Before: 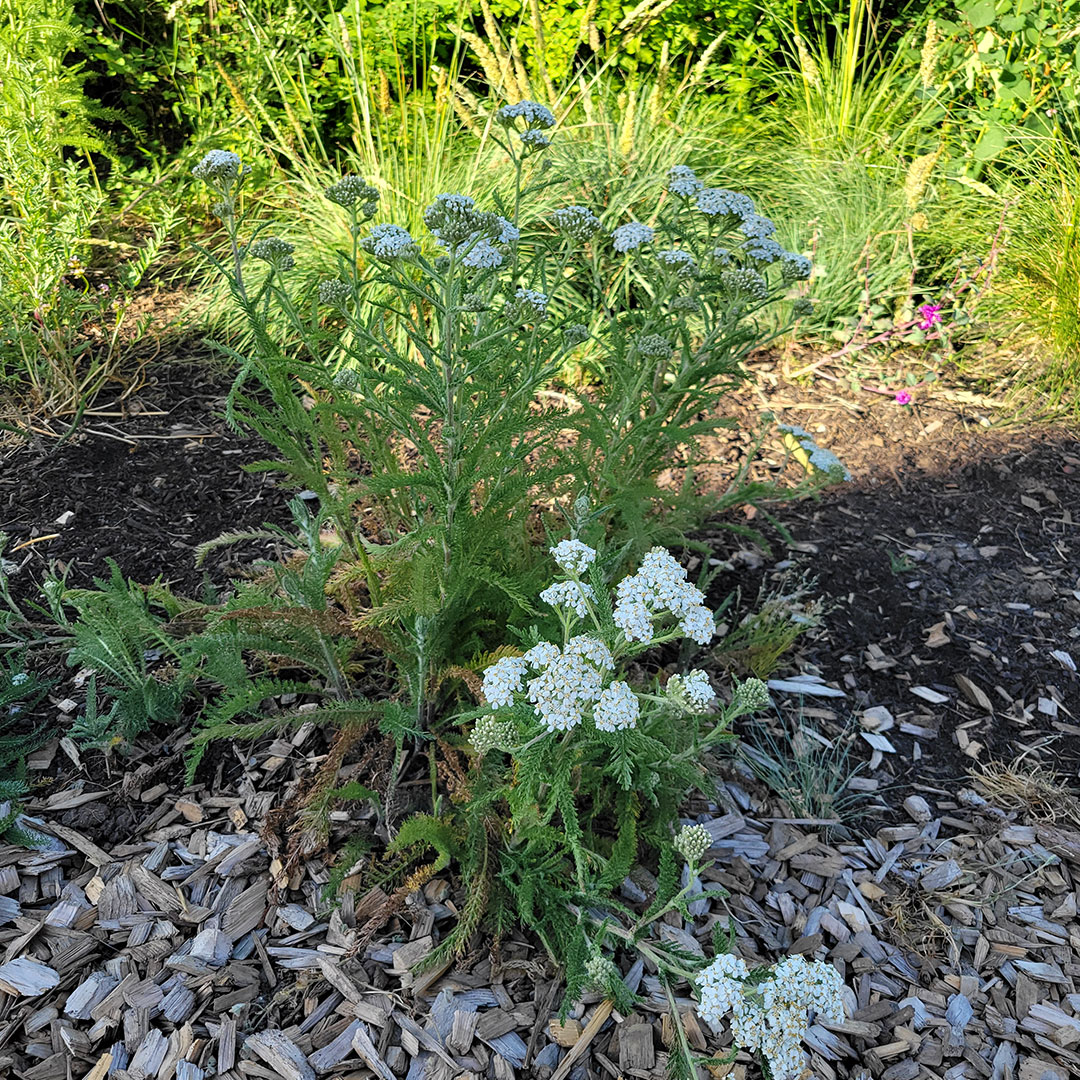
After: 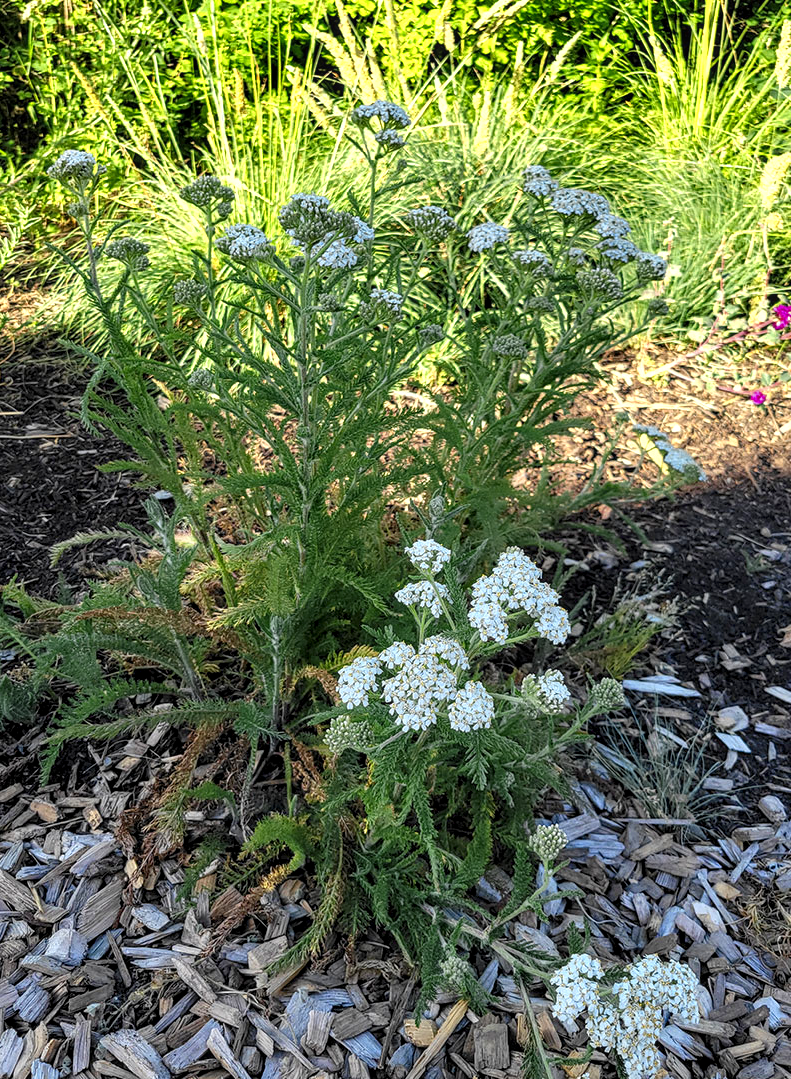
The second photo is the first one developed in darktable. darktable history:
crop: left 13.454%, right 13.263%
color zones: curves: ch0 [(0.004, 0.305) (0.261, 0.623) (0.389, 0.399) (0.708, 0.571) (0.947, 0.34)]; ch1 [(0.025, 0.645) (0.229, 0.584) (0.326, 0.551) (0.484, 0.262) (0.757, 0.643)]
local contrast: detail 130%
